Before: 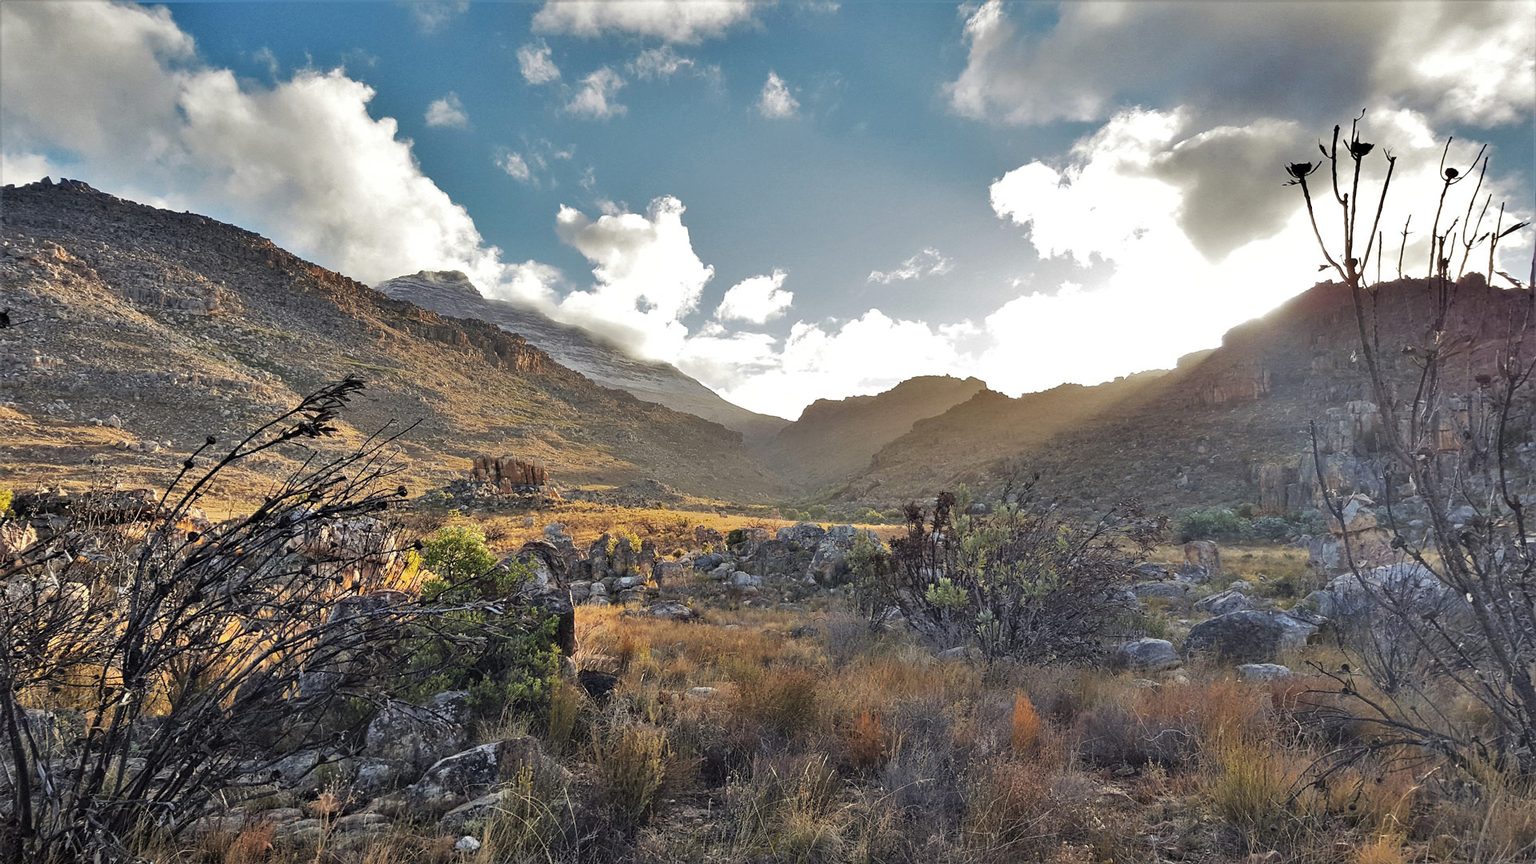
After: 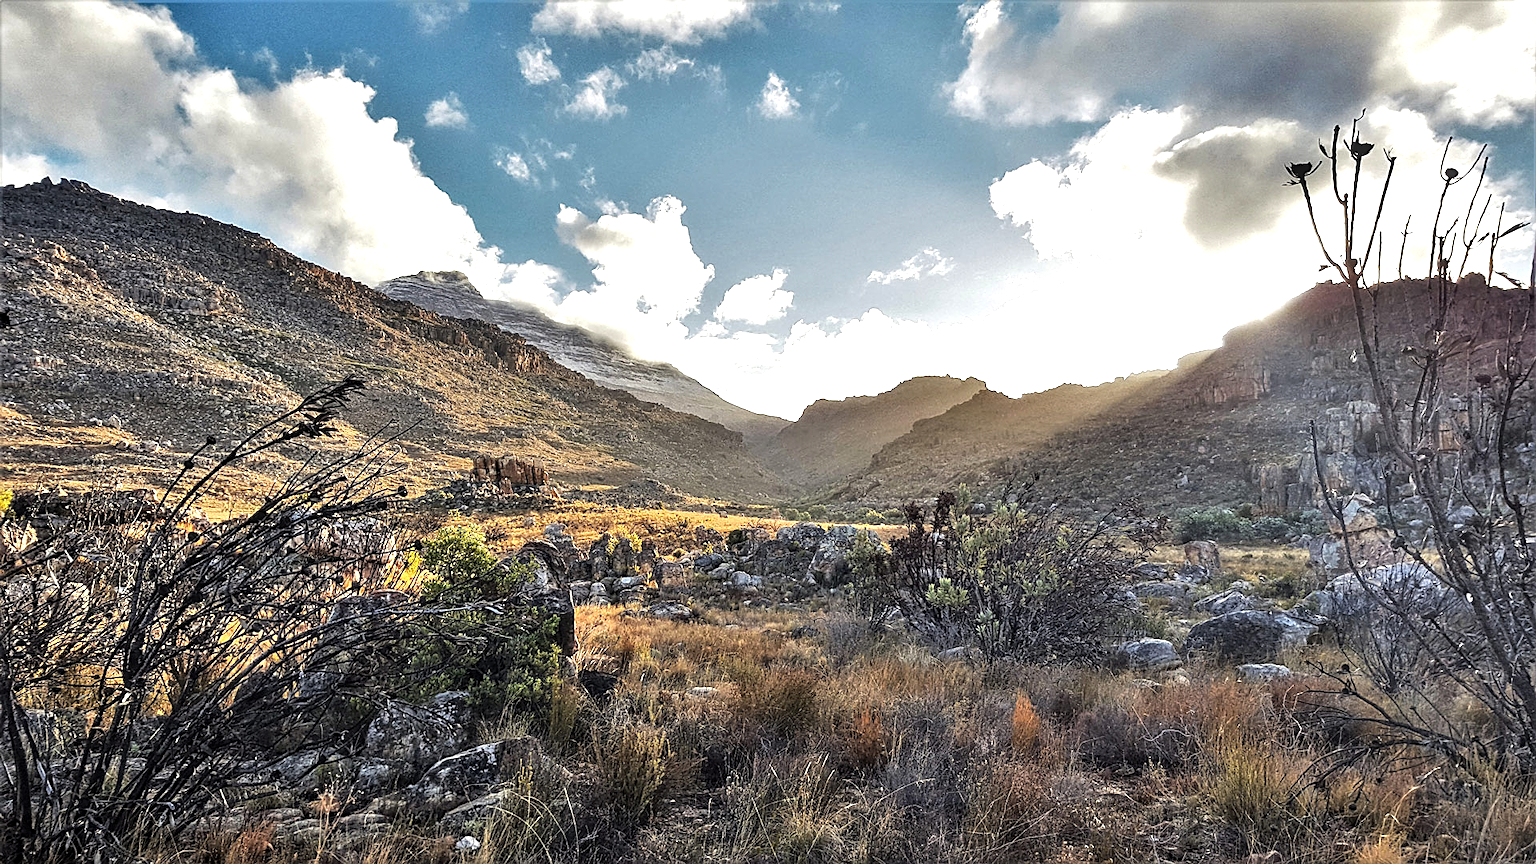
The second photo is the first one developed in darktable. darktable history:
tone equalizer: -8 EV -0.76 EV, -7 EV -0.726 EV, -6 EV -0.632 EV, -5 EV -0.362 EV, -3 EV 0.378 EV, -2 EV 0.6 EV, -1 EV 0.679 EV, +0 EV 0.765 EV, edges refinement/feathering 500, mask exposure compensation -1.57 EV, preserve details no
sharpen: on, module defaults
local contrast: on, module defaults
